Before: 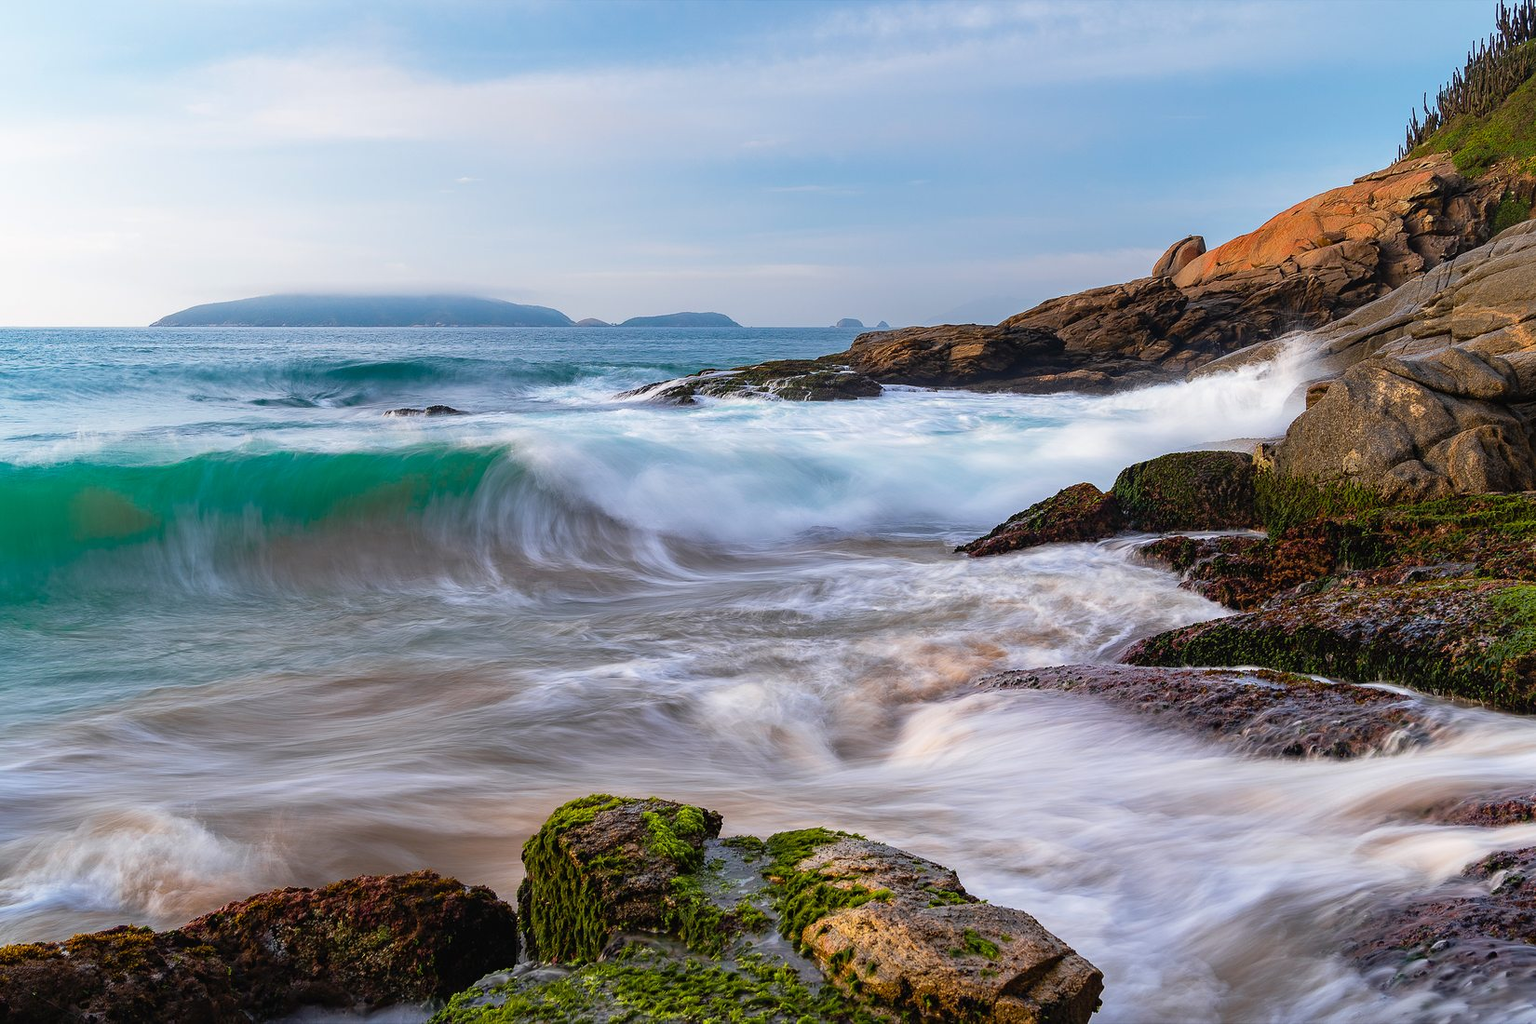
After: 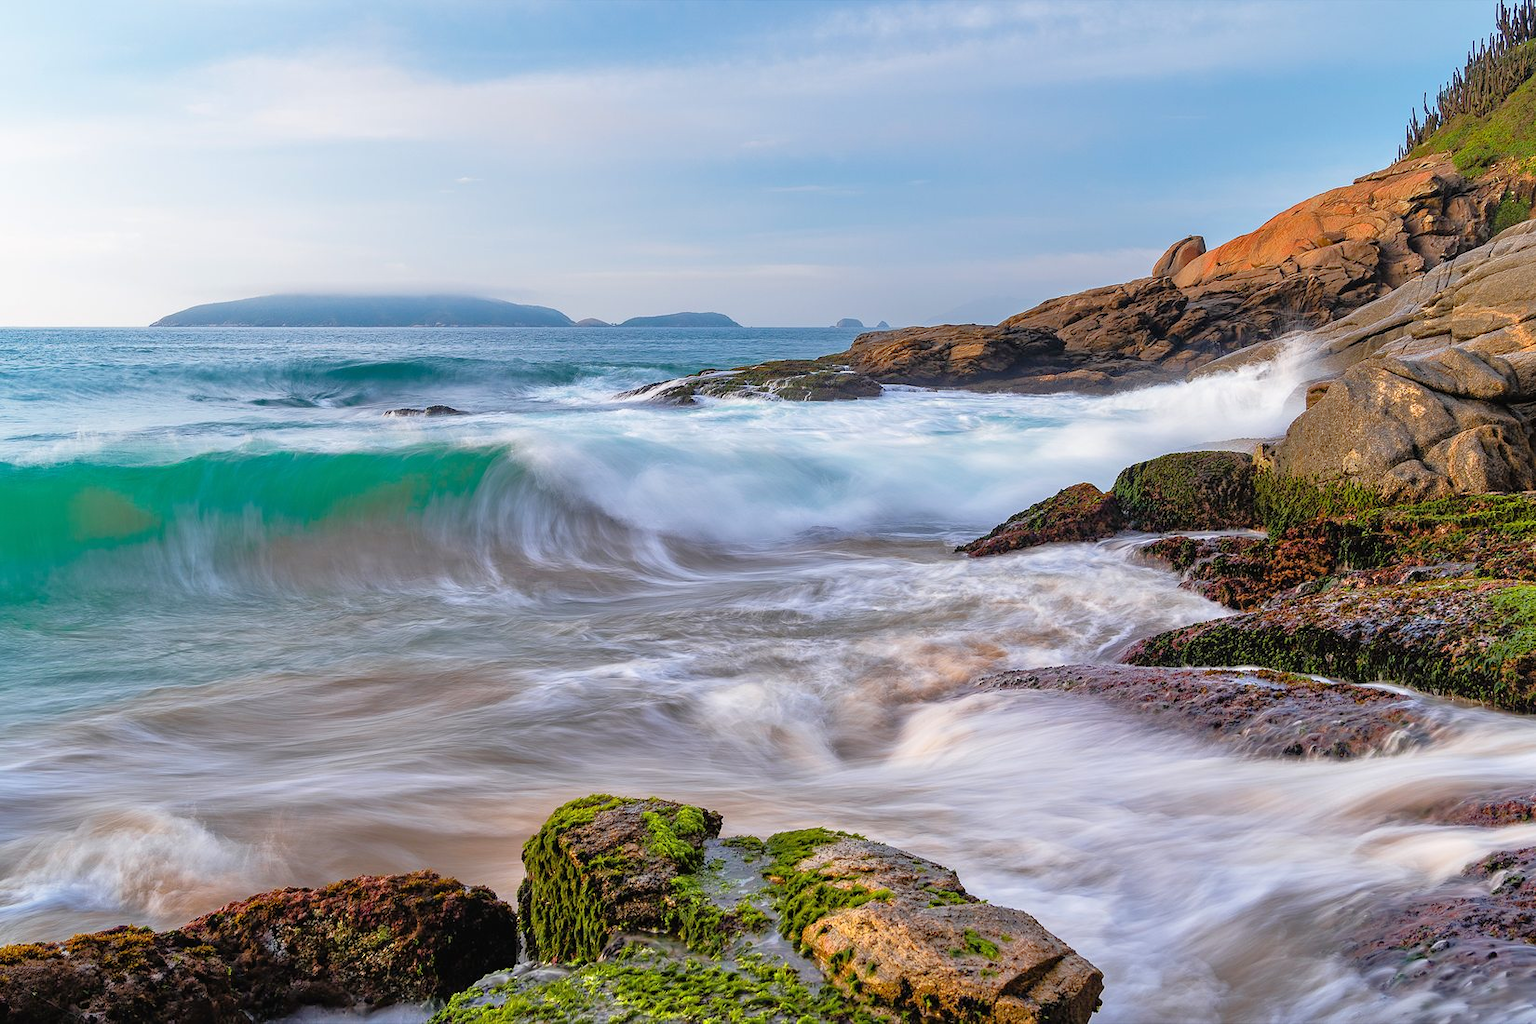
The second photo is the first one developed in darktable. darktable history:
tone equalizer: -7 EV 0.146 EV, -6 EV 0.616 EV, -5 EV 1.13 EV, -4 EV 1.31 EV, -3 EV 1.12 EV, -2 EV 0.6 EV, -1 EV 0.162 EV
